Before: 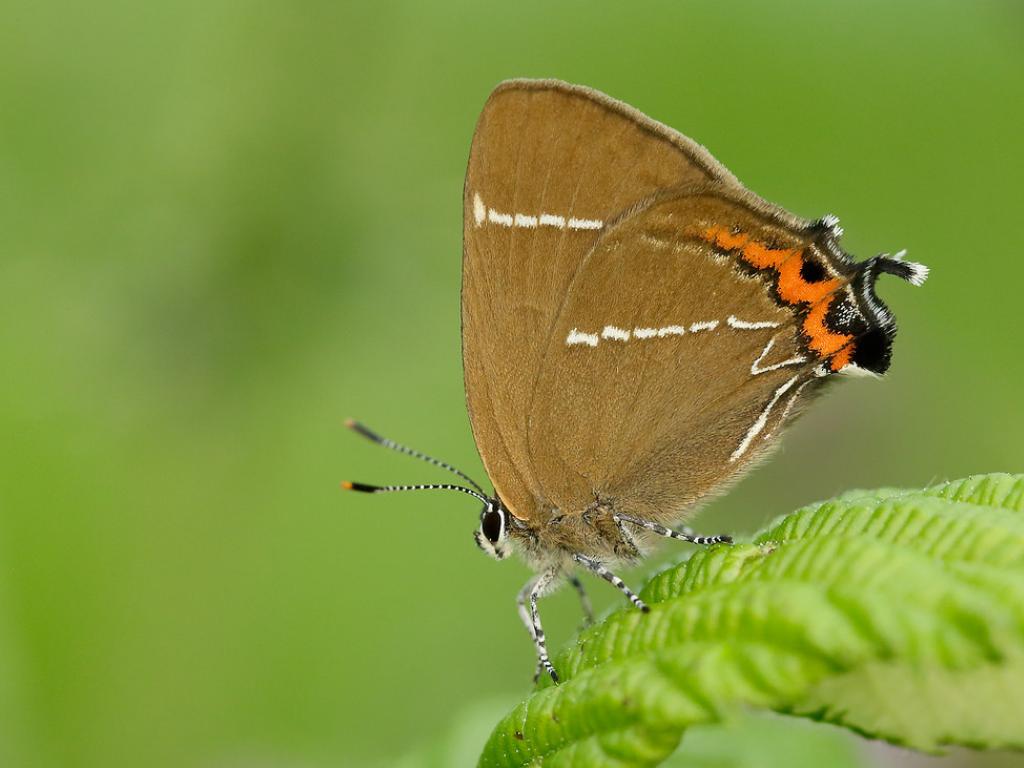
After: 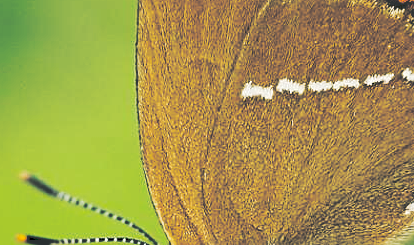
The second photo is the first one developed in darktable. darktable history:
split-toning: shadows › hue 201.6°, shadows › saturation 0.16, highlights › hue 50.4°, highlights › saturation 0.2, balance -49.9
sharpen: on, module defaults
tone curve: curves: ch0 [(0, 0) (0.003, 0.184) (0.011, 0.184) (0.025, 0.189) (0.044, 0.192) (0.069, 0.194) (0.1, 0.2) (0.136, 0.202) (0.177, 0.206) (0.224, 0.214) (0.277, 0.243) (0.335, 0.297) (0.399, 0.39) (0.468, 0.508) (0.543, 0.653) (0.623, 0.754) (0.709, 0.834) (0.801, 0.887) (0.898, 0.925) (1, 1)], preserve colors none
crop: left 31.751%, top 32.172%, right 27.8%, bottom 35.83%
